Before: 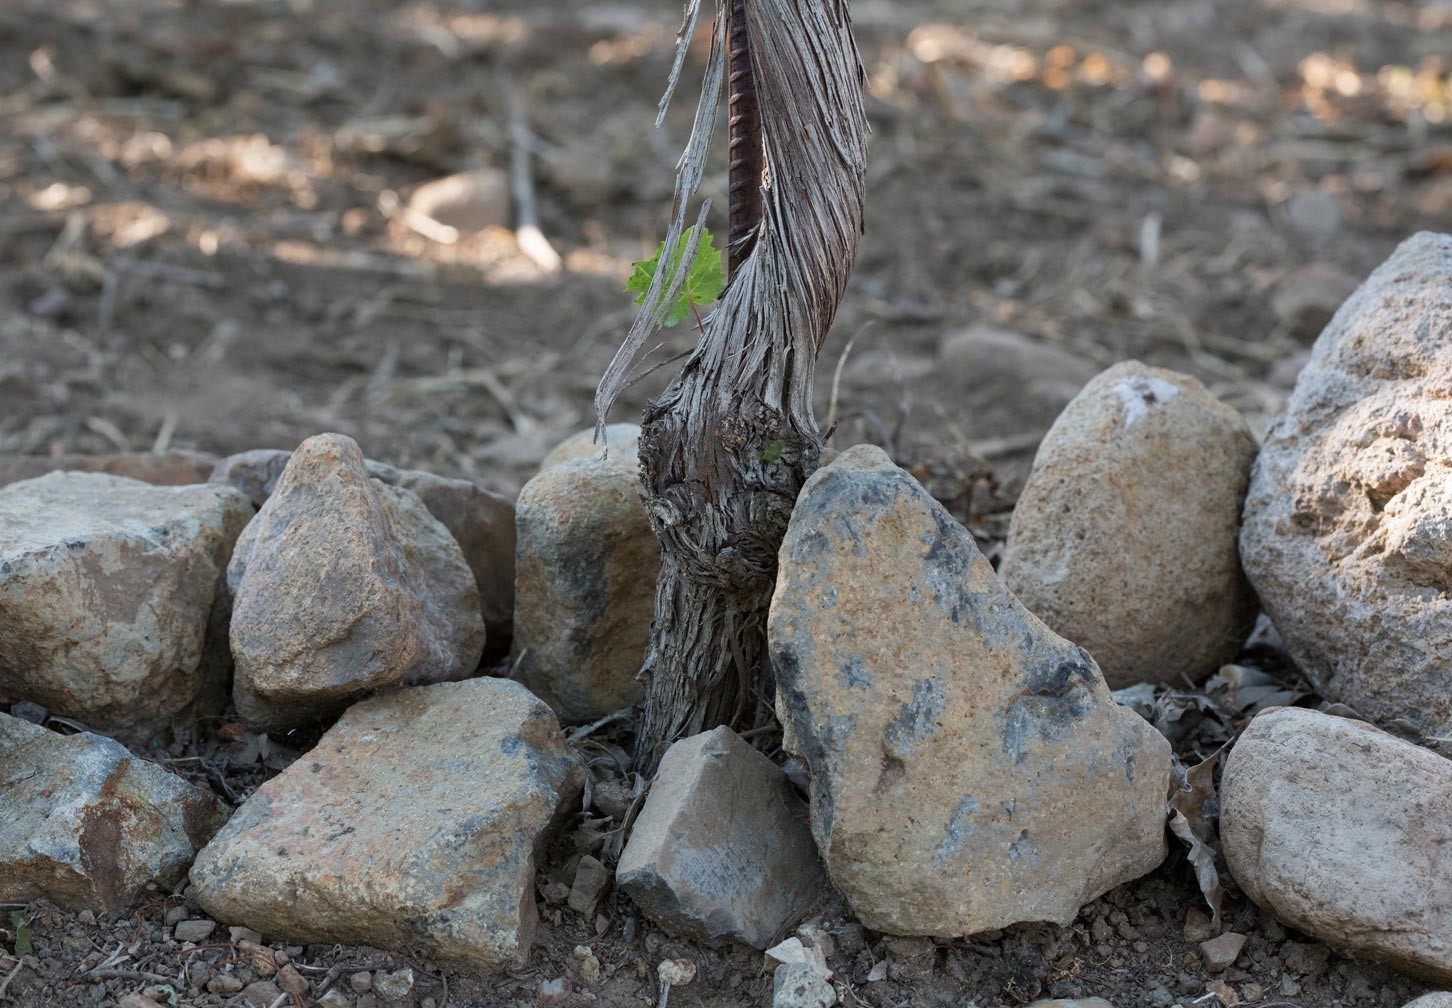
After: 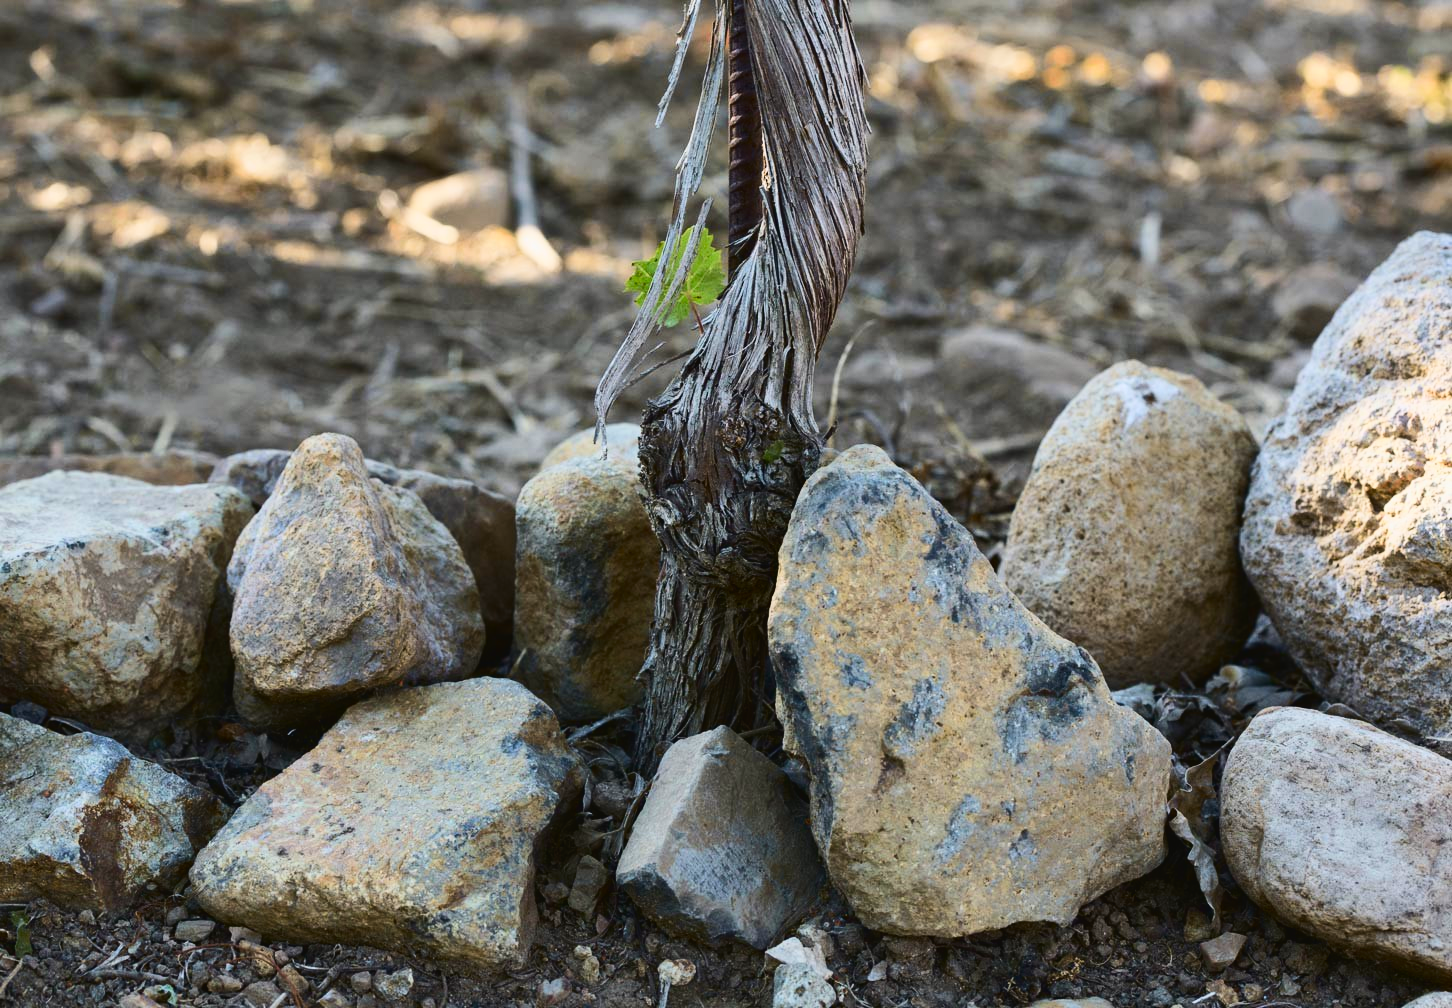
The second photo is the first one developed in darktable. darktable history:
velvia: on, module defaults
tone curve: curves: ch0 [(0, 0.029) (0.071, 0.087) (0.223, 0.265) (0.447, 0.605) (0.654, 0.823) (0.861, 0.943) (1, 0.981)]; ch1 [(0, 0) (0.353, 0.344) (0.447, 0.449) (0.502, 0.501) (0.547, 0.54) (0.57, 0.582) (0.608, 0.608) (0.618, 0.631) (0.657, 0.699) (1, 1)]; ch2 [(0, 0) (0.34, 0.314) (0.456, 0.456) (0.5, 0.503) (0.528, 0.54) (0.557, 0.577) (0.589, 0.626) (1, 1)], color space Lab, independent channels, preserve colors none
contrast brightness saturation: contrast 0.067, brightness -0.154, saturation 0.11
